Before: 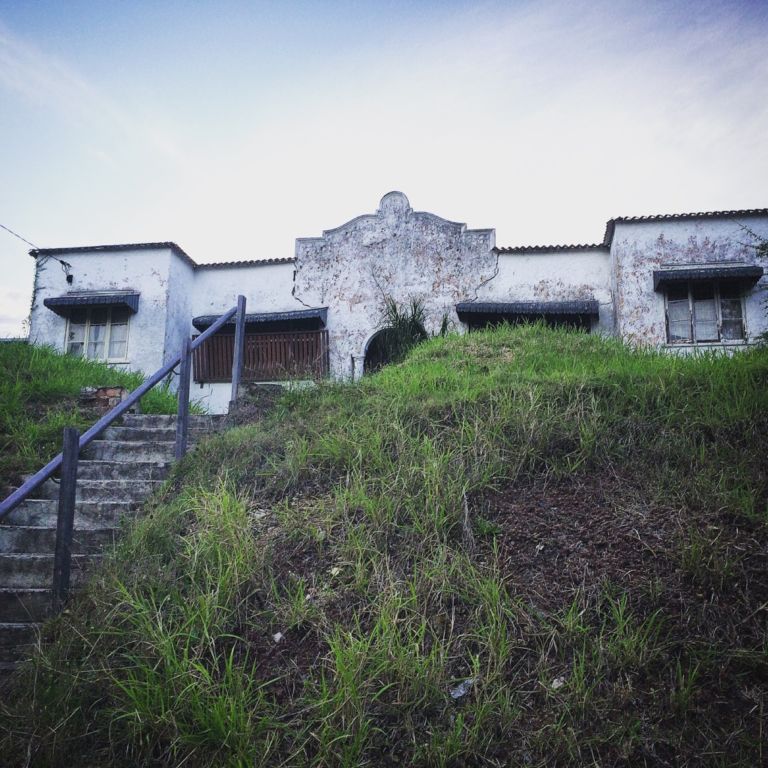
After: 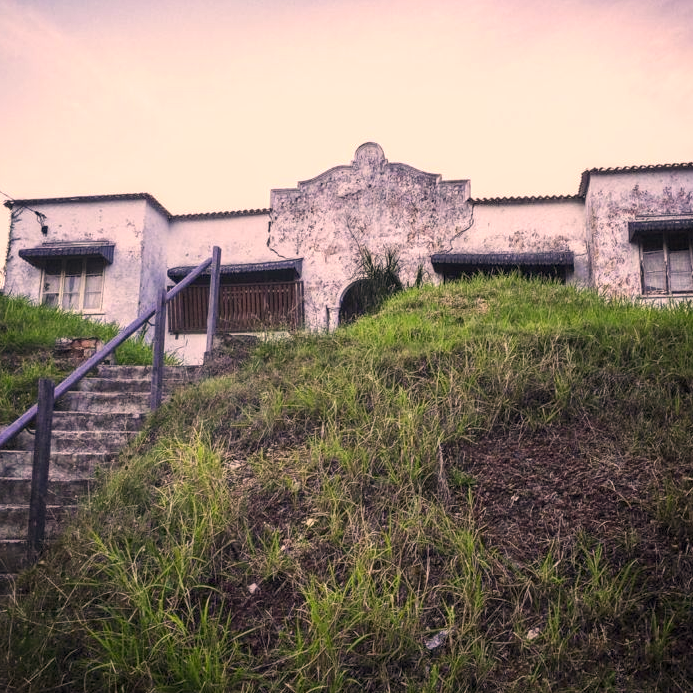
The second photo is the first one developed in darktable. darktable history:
local contrast: detail 130%
crop: left 3.305%, top 6.436%, right 6.389%, bottom 3.258%
exposure: exposure 0.128 EV, compensate highlight preservation false
color correction: highlights a* 17.88, highlights b* 18.79
